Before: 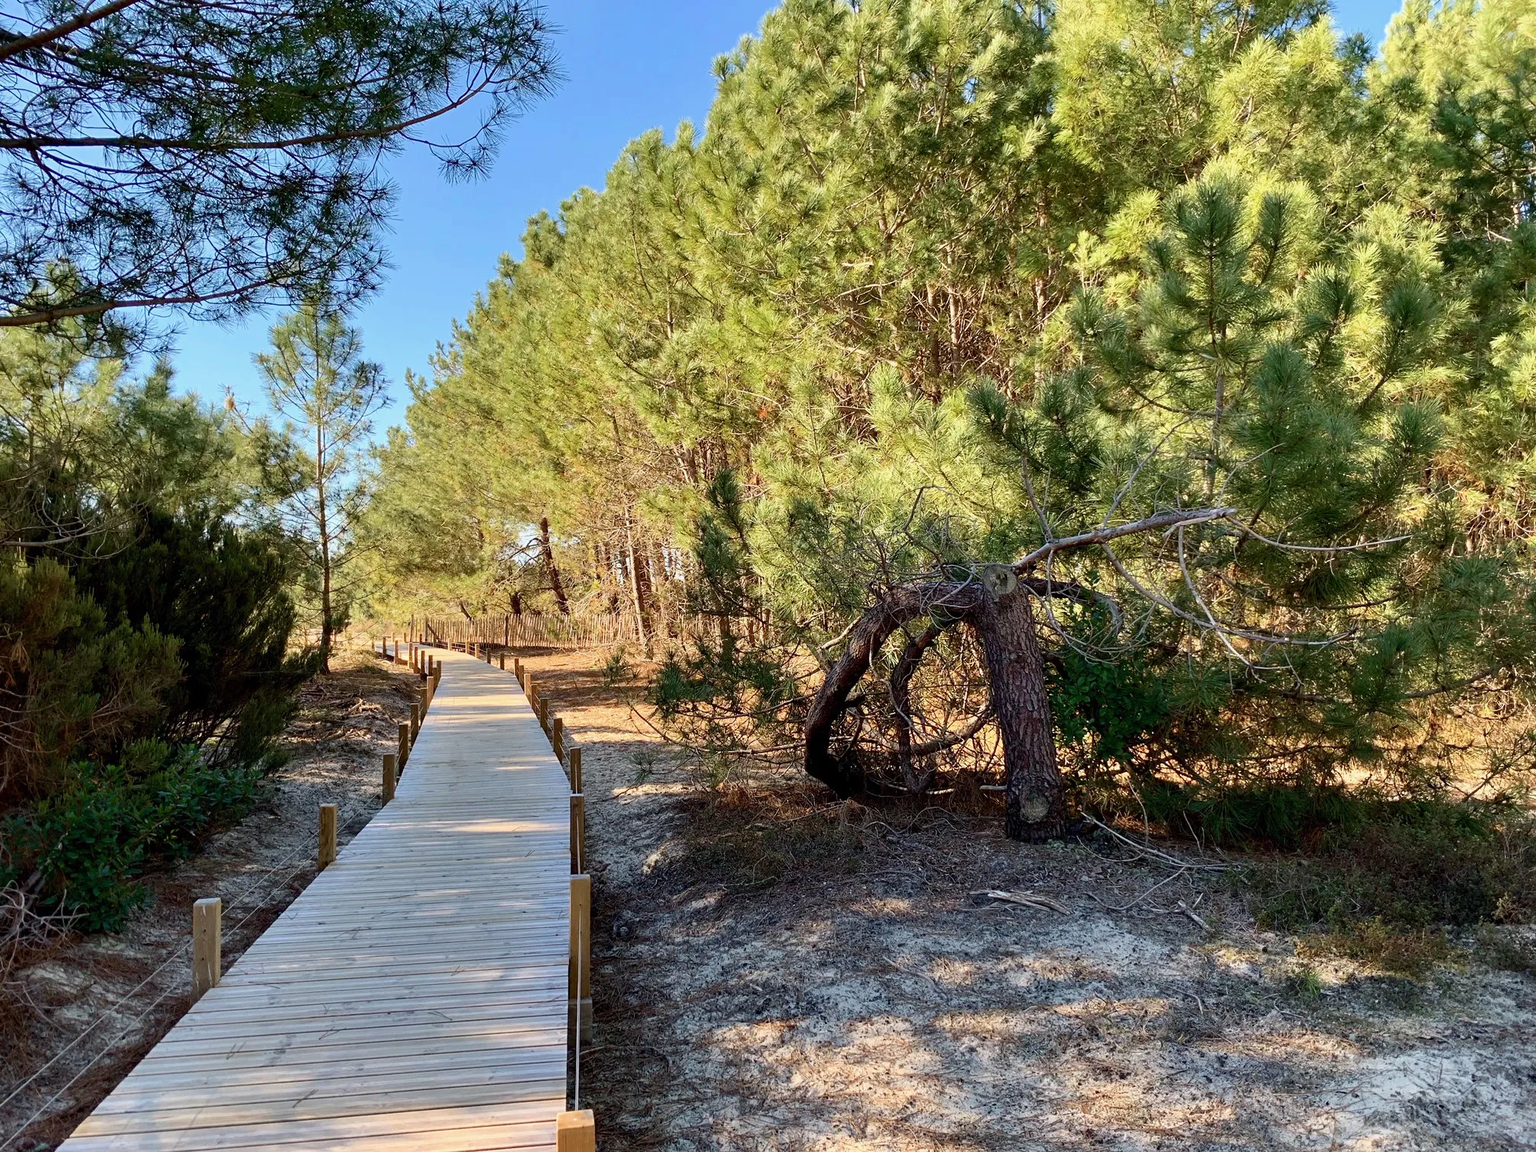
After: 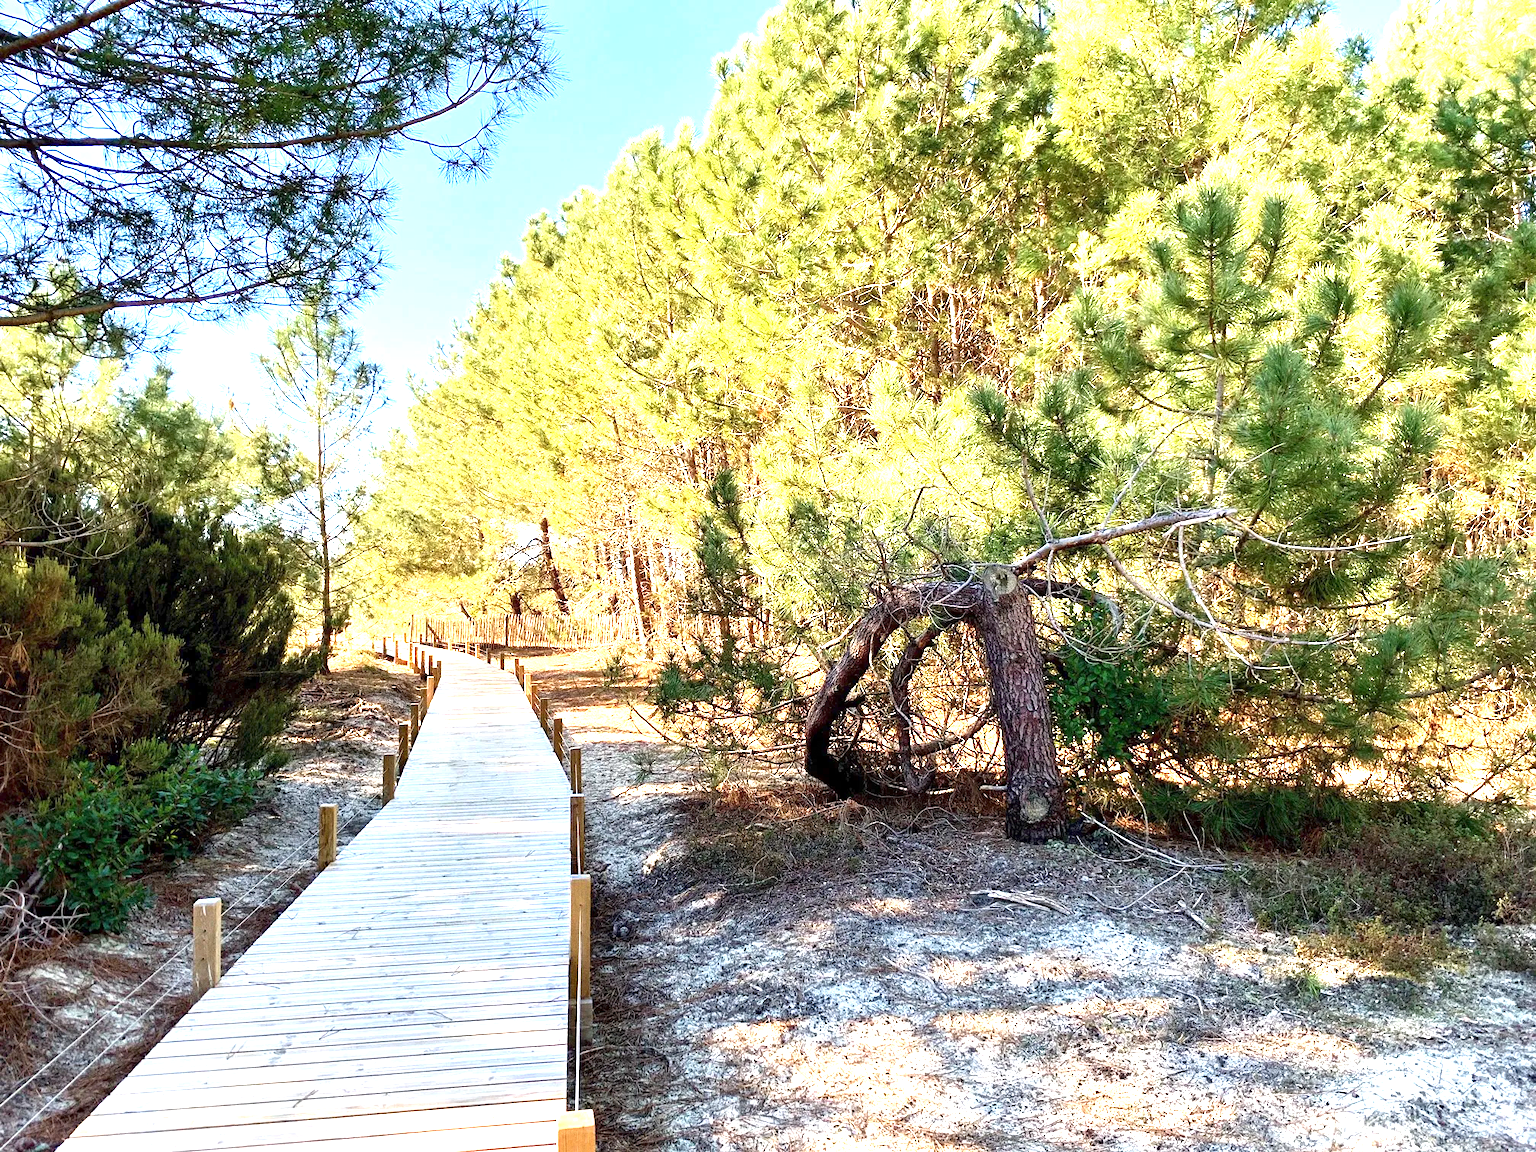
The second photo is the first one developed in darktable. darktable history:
exposure: black level correction 0, exposure 1.675 EV, compensate exposure bias true, compensate highlight preservation false
grain: coarseness 0.47 ISO
local contrast: mode bilateral grid, contrast 20, coarseness 50, detail 120%, midtone range 0.2
